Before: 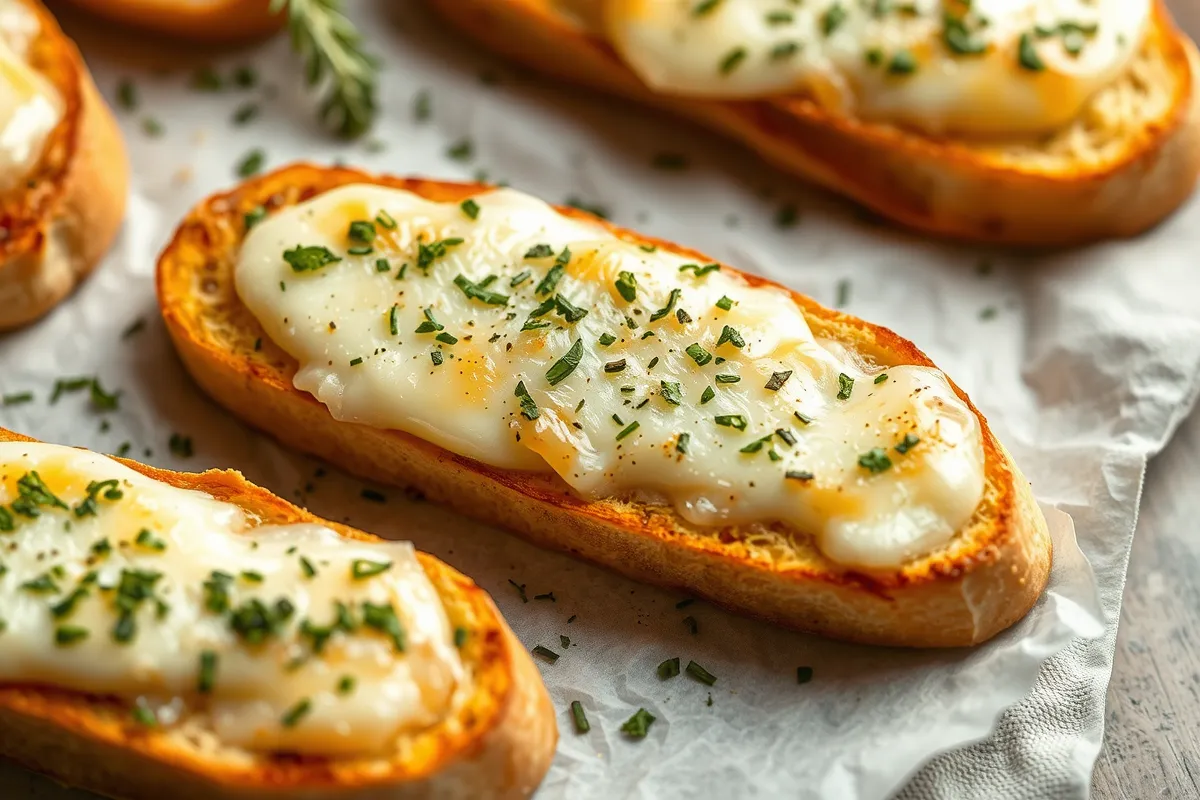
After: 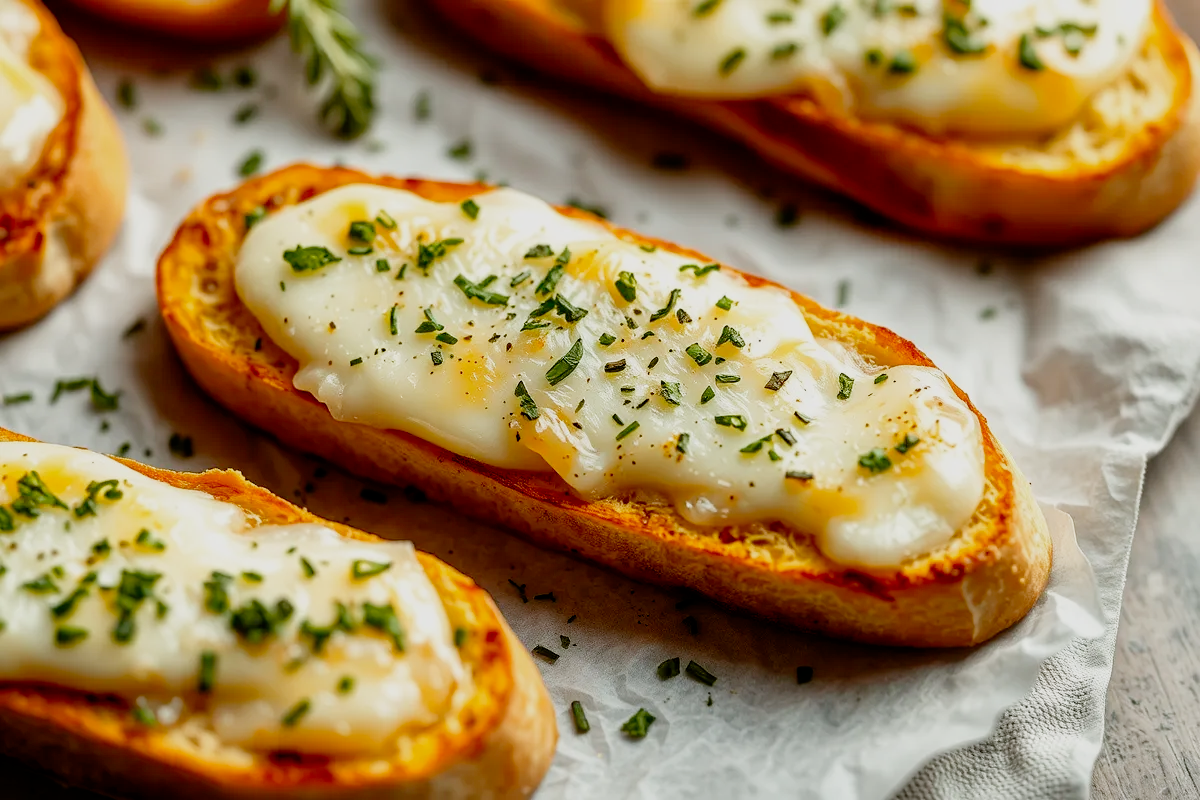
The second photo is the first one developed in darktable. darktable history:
exposure: compensate highlight preservation false
filmic rgb: black relative exposure -7.77 EV, white relative exposure 4.35 EV, hardness 3.75, latitude 49.22%, contrast 1.101, add noise in highlights 0, preserve chrominance no, color science v3 (2019), use custom middle-gray values true, contrast in highlights soft
